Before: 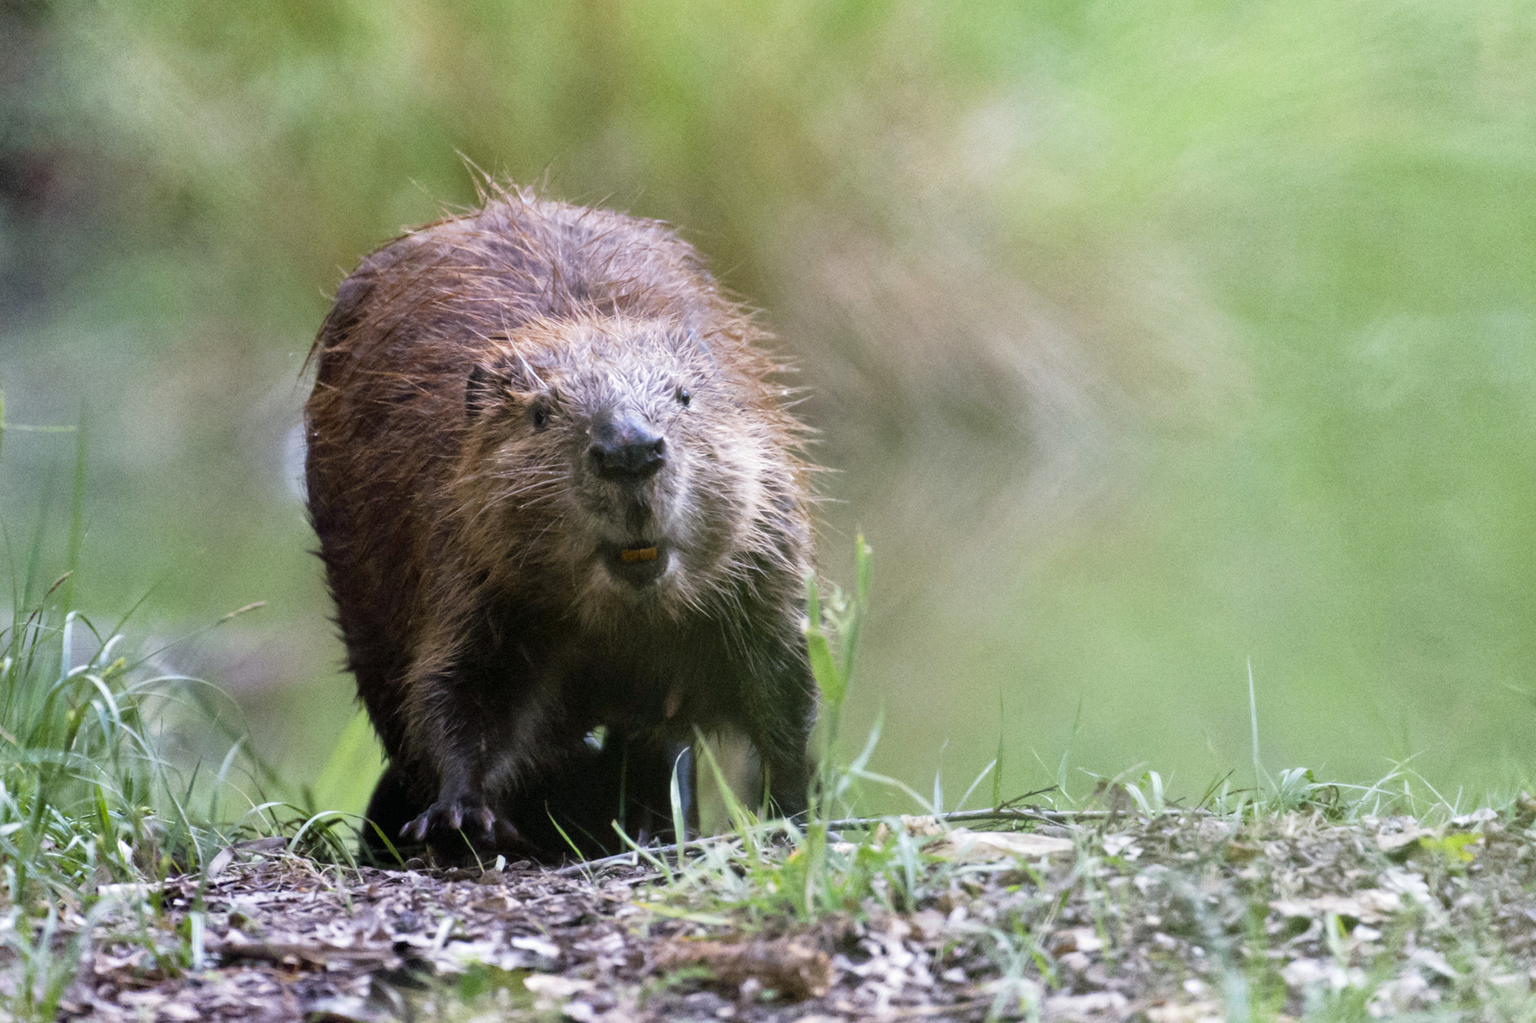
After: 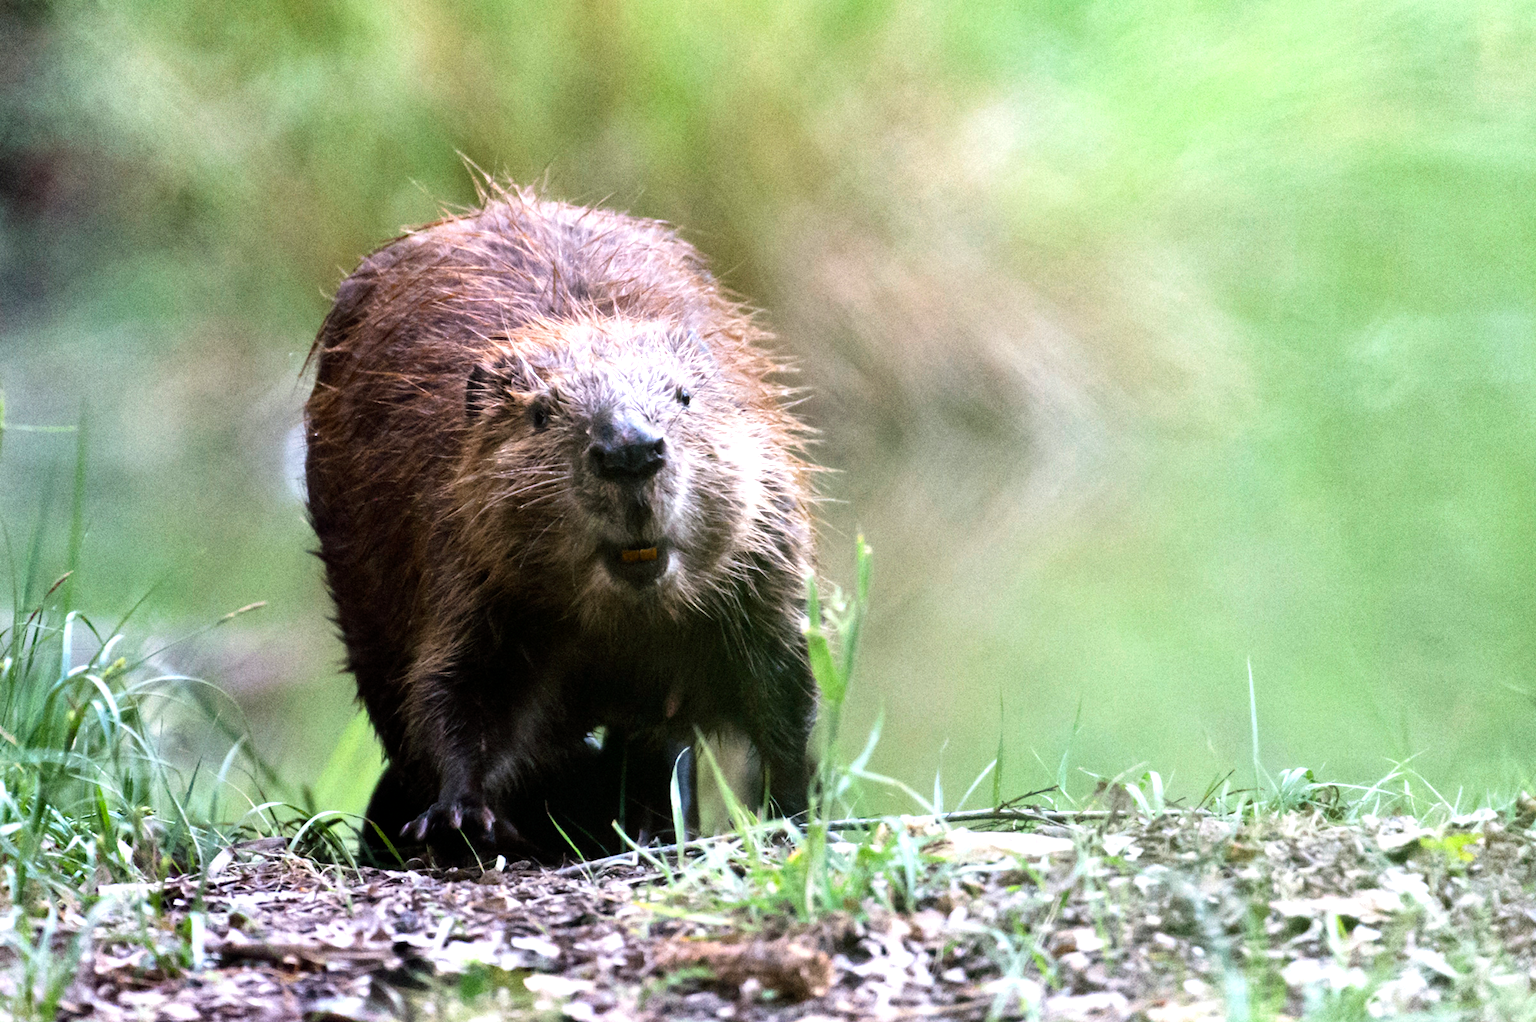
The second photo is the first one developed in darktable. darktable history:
tone equalizer: -8 EV -0.788 EV, -7 EV -0.7 EV, -6 EV -0.604 EV, -5 EV -0.387 EV, -3 EV 0.366 EV, -2 EV 0.6 EV, -1 EV 0.679 EV, +0 EV 0.742 EV, edges refinement/feathering 500, mask exposure compensation -1.57 EV, preserve details no
